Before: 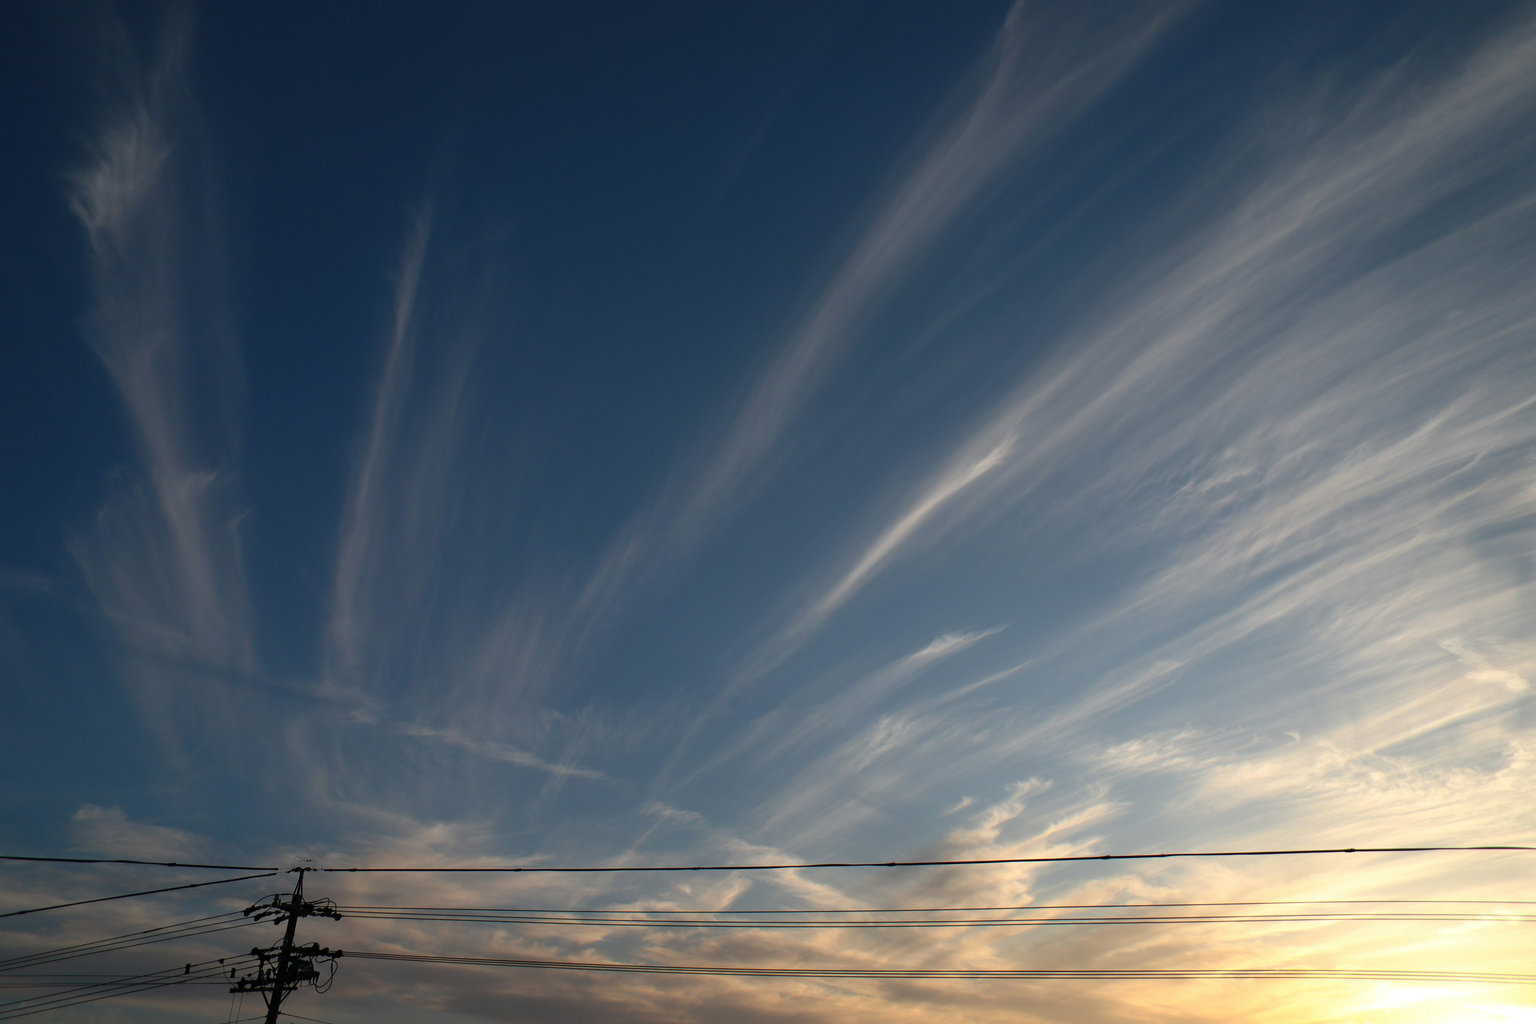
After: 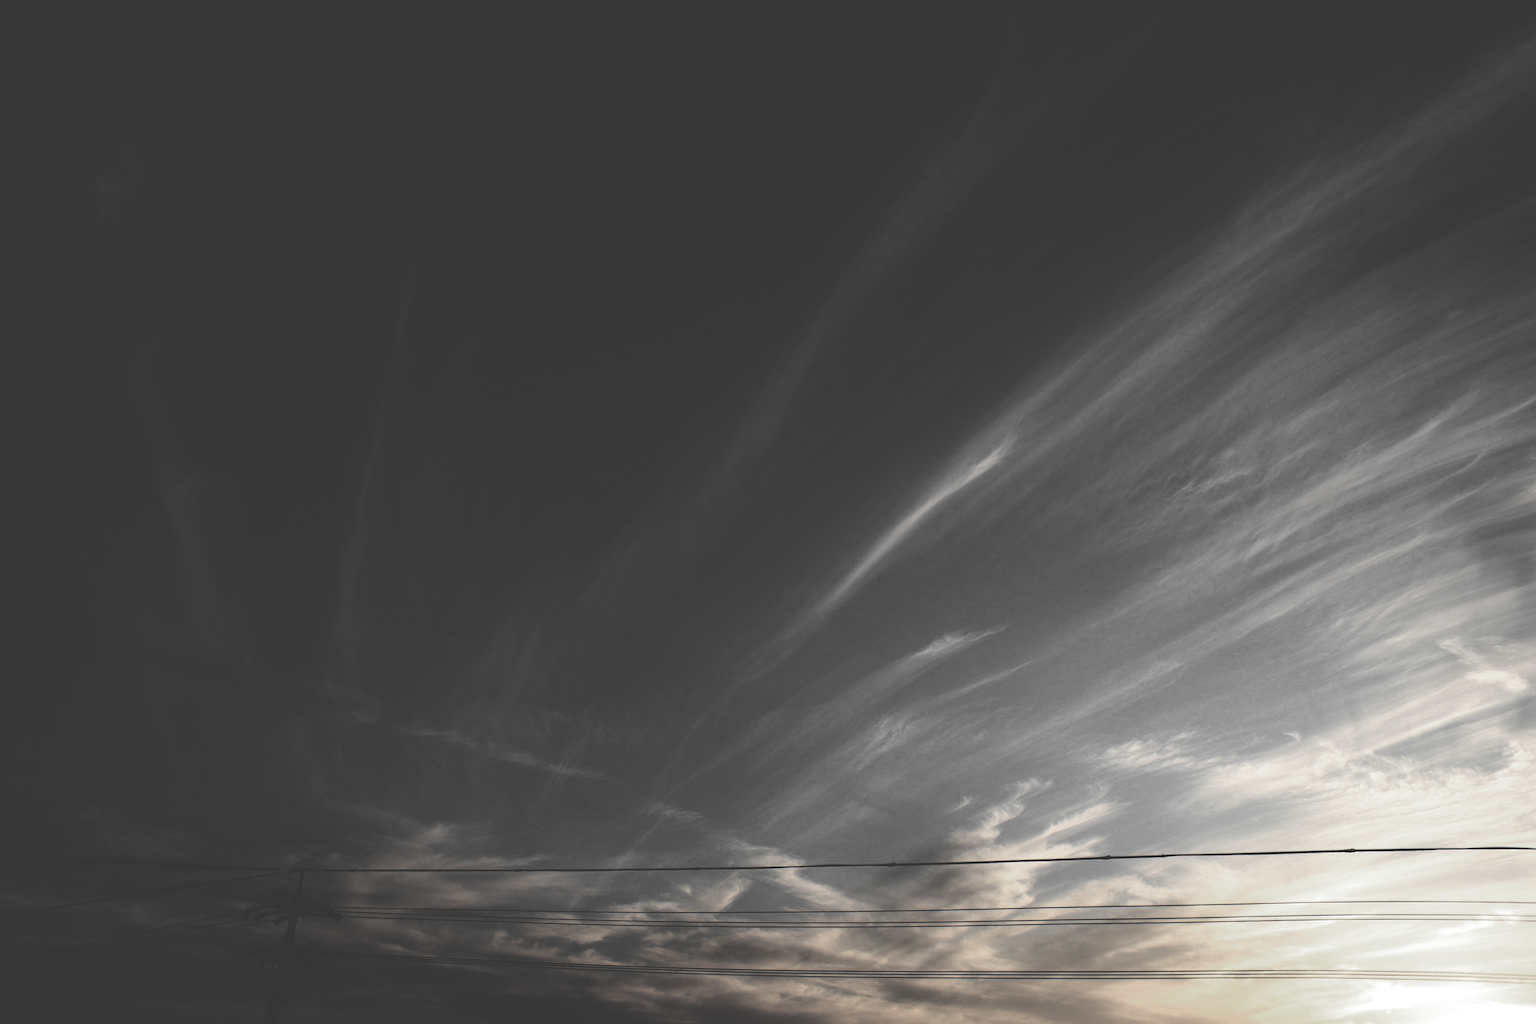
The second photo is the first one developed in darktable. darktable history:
color zones: curves: ch0 [(0, 0.613) (0.01, 0.613) (0.245, 0.448) (0.498, 0.529) (0.642, 0.665) (0.879, 0.777) (0.99, 0.613)]; ch1 [(0, 0.035) (0.121, 0.189) (0.259, 0.197) (0.415, 0.061) (0.589, 0.022) (0.732, 0.022) (0.857, 0.026) (0.991, 0.053)], mix 32.43%
base curve: curves: ch0 [(0, 0.036) (0.083, 0.04) (0.804, 1)], preserve colors none
